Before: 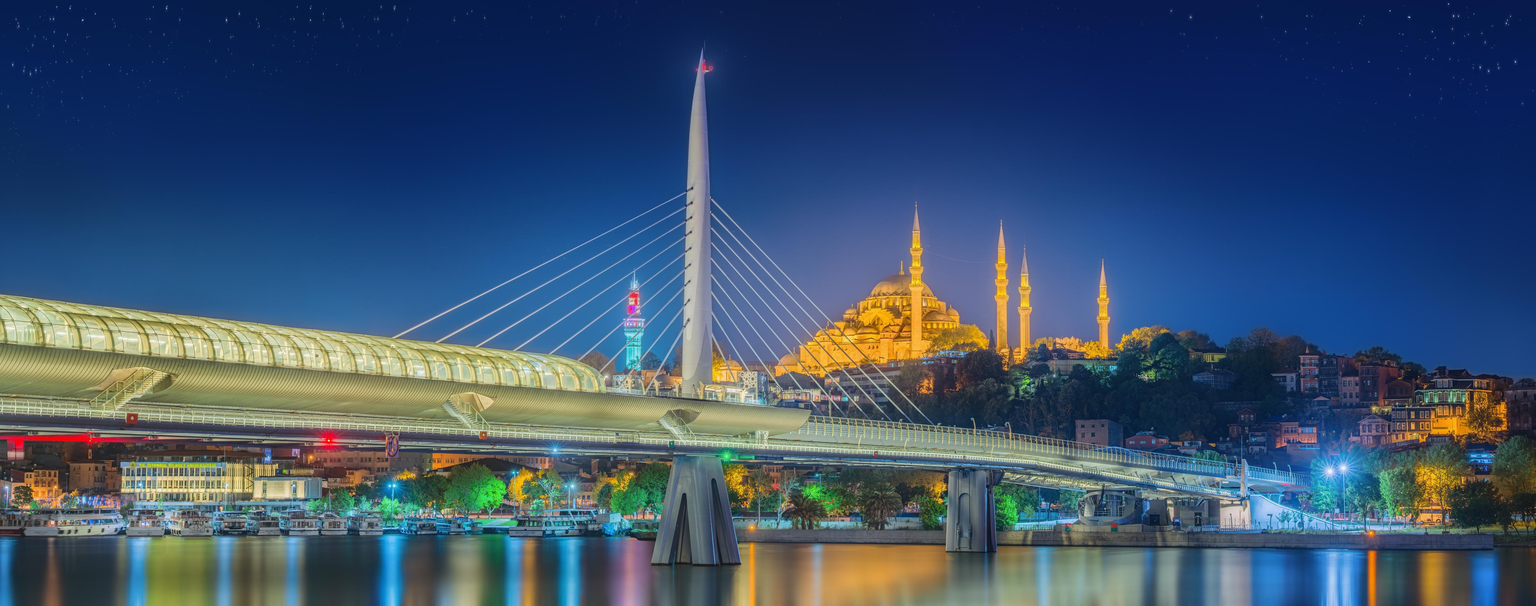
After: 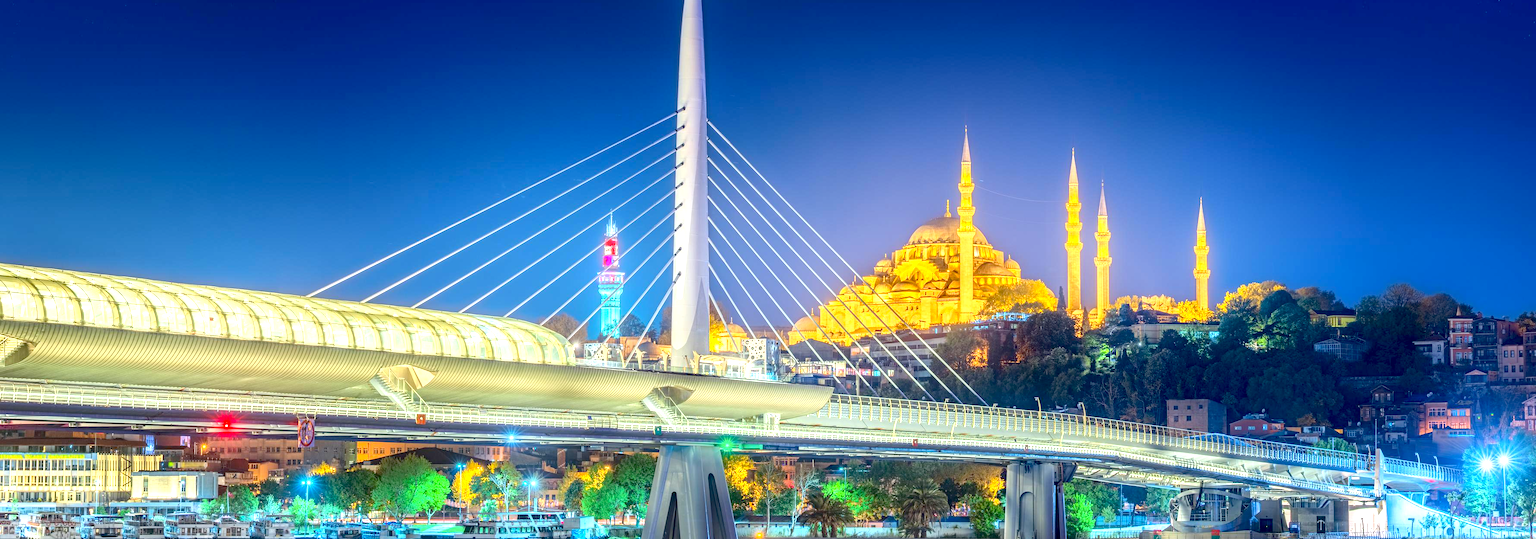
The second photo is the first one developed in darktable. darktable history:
crop: left 9.712%, top 16.928%, right 10.845%, bottom 12.332%
exposure: black level correction 0.011, exposure 1.088 EV, compensate exposure bias true, compensate highlight preservation false
rotate and perspective: crop left 0, crop top 0
